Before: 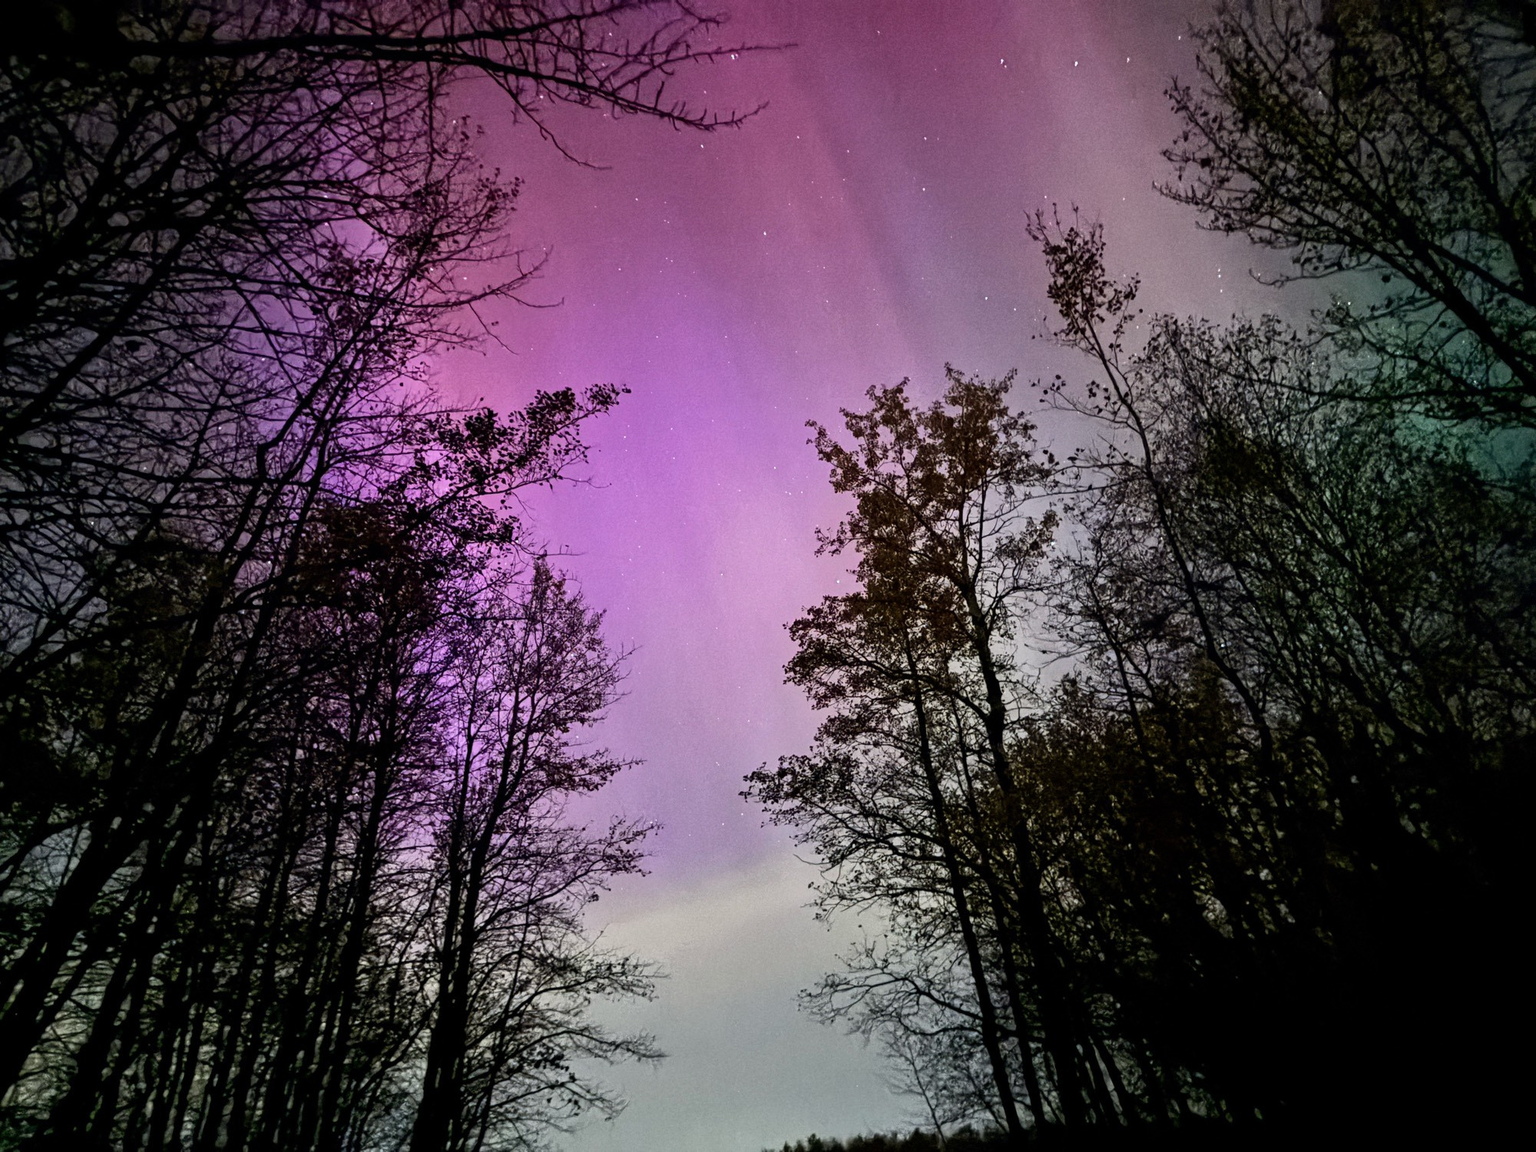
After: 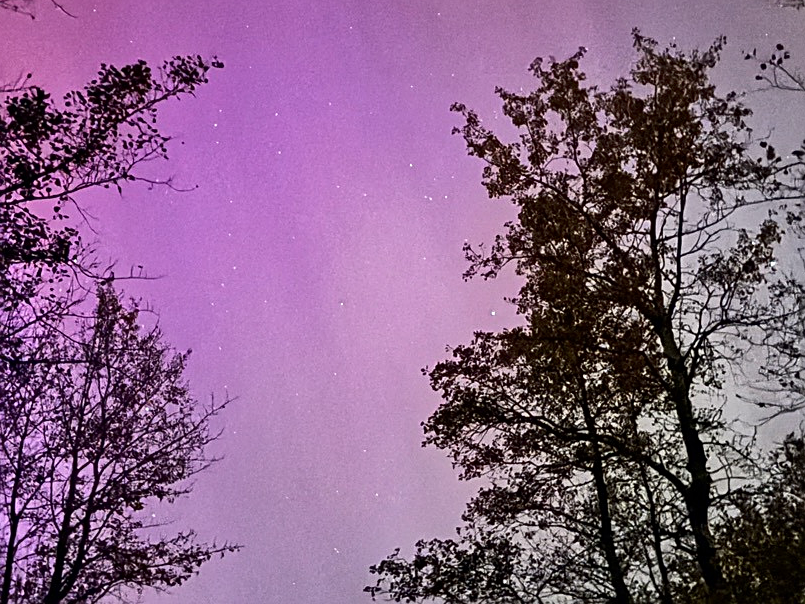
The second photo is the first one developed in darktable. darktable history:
tone equalizer: edges refinement/feathering 500, mask exposure compensation -1.57 EV, preserve details guided filter
sharpen: on, module defaults
crop: left 29.904%, top 29.653%, right 29.817%, bottom 30.031%
contrast brightness saturation: contrast 0.034, brightness -0.037
